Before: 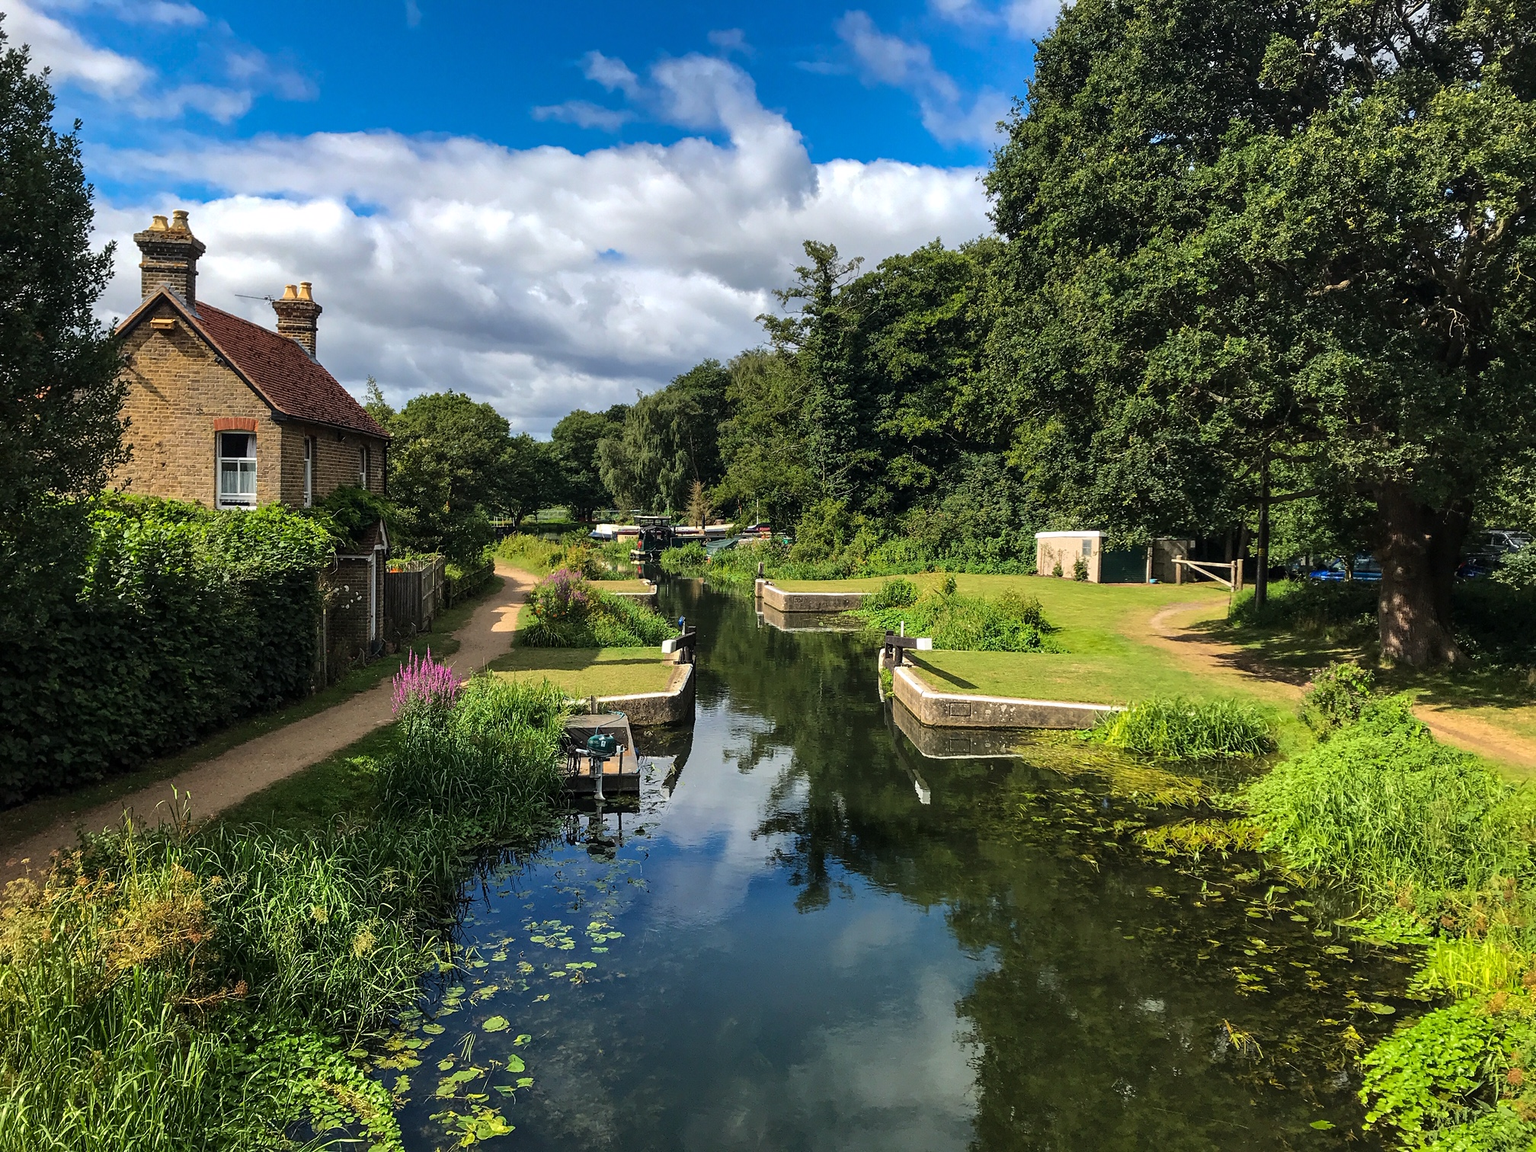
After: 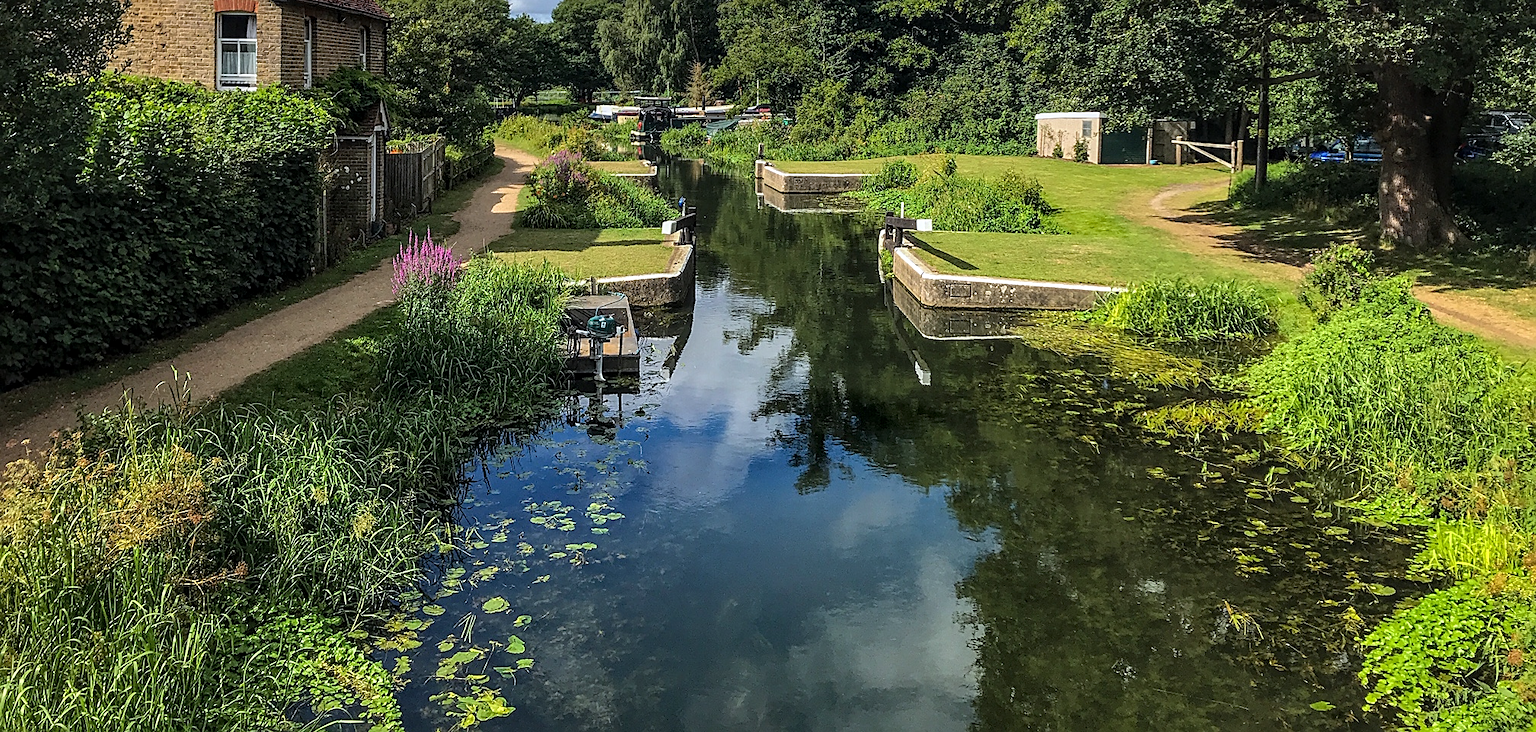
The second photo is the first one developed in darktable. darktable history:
shadows and highlights: shadows 25, highlights -25
crop and rotate: top 36.435%
sharpen: on, module defaults
white balance: red 0.976, blue 1.04
local contrast: on, module defaults
